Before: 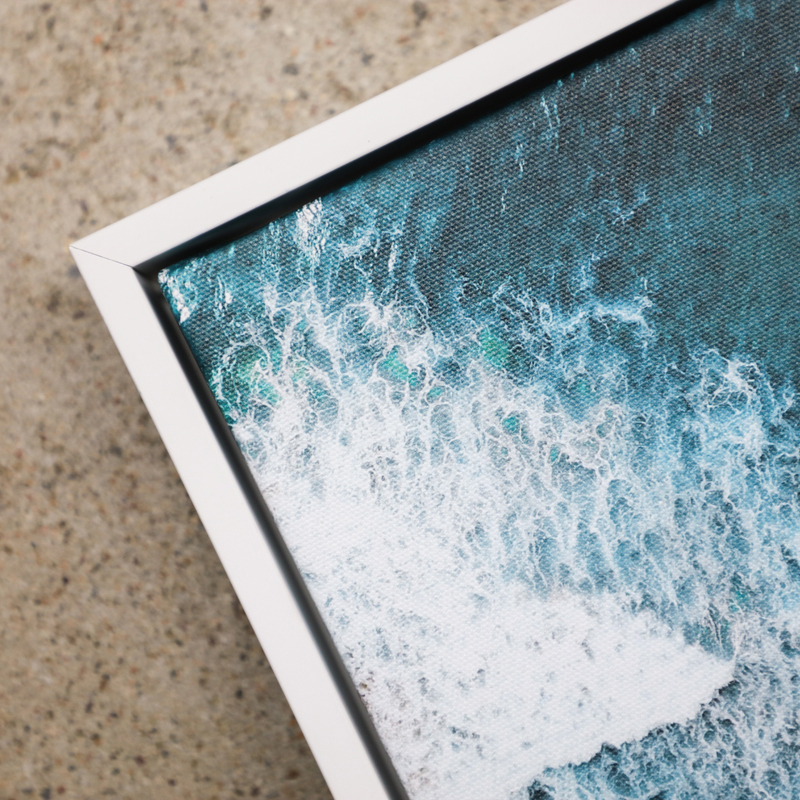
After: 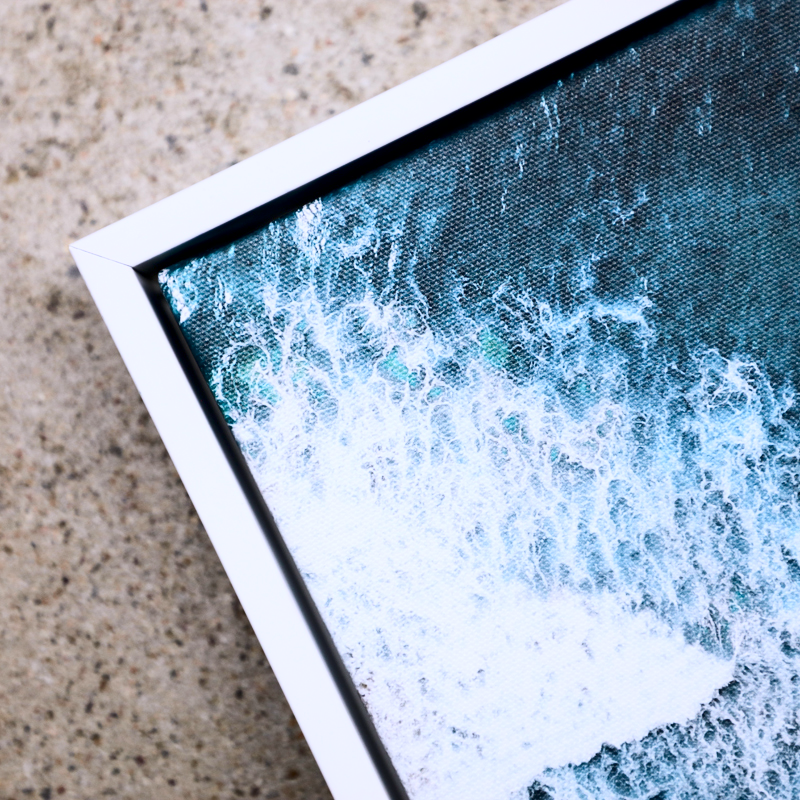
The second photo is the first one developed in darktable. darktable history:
exposure: black level correction 0.009, exposure 0.014 EV, compensate highlight preservation false
contrast brightness saturation: contrast 0.28
white balance: red 0.967, blue 1.119, emerald 0.756
